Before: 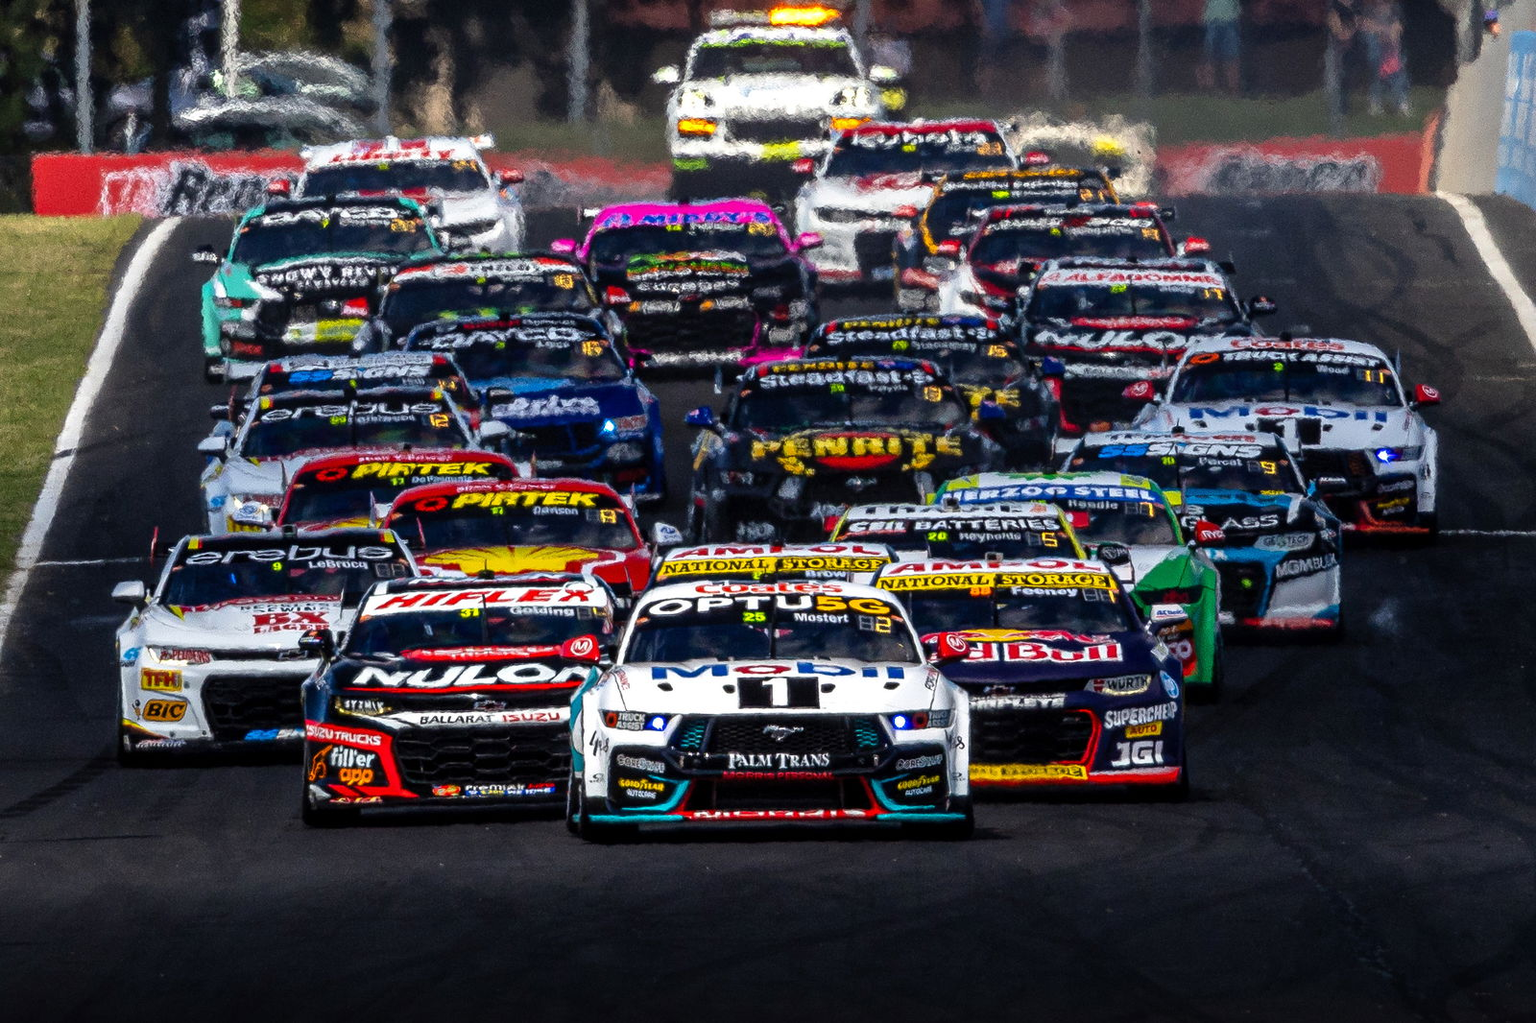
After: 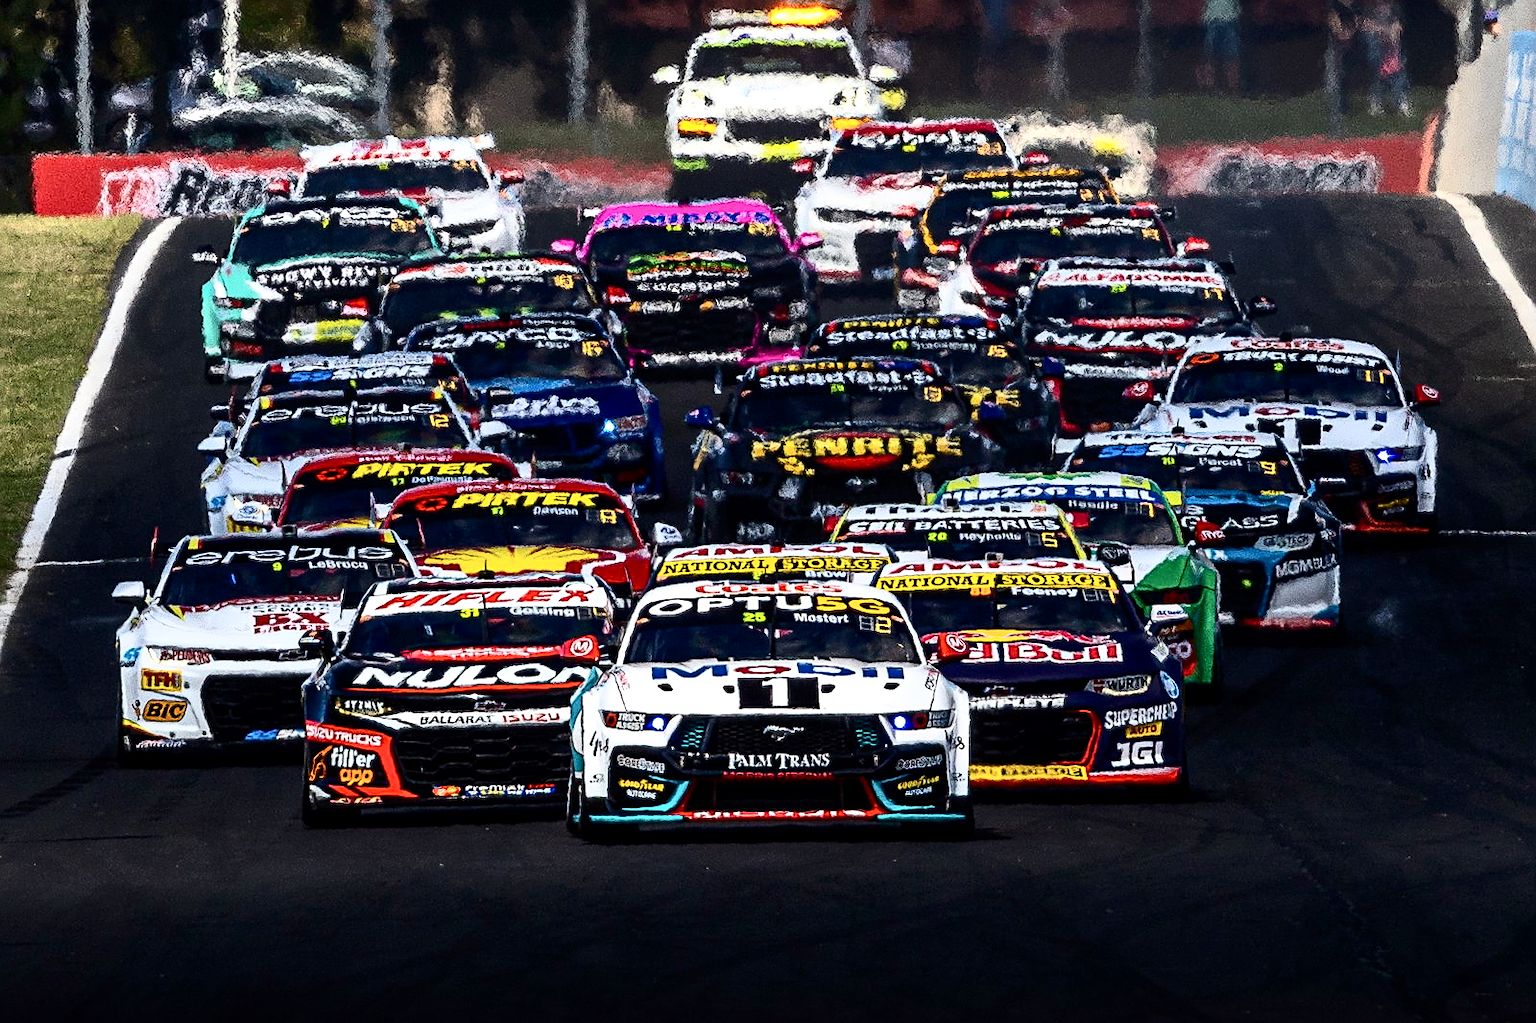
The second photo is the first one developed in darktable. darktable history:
contrast brightness saturation: contrast 0.378, brightness 0.105
exposure: black level correction 0.002, compensate highlight preservation false
sharpen: on, module defaults
